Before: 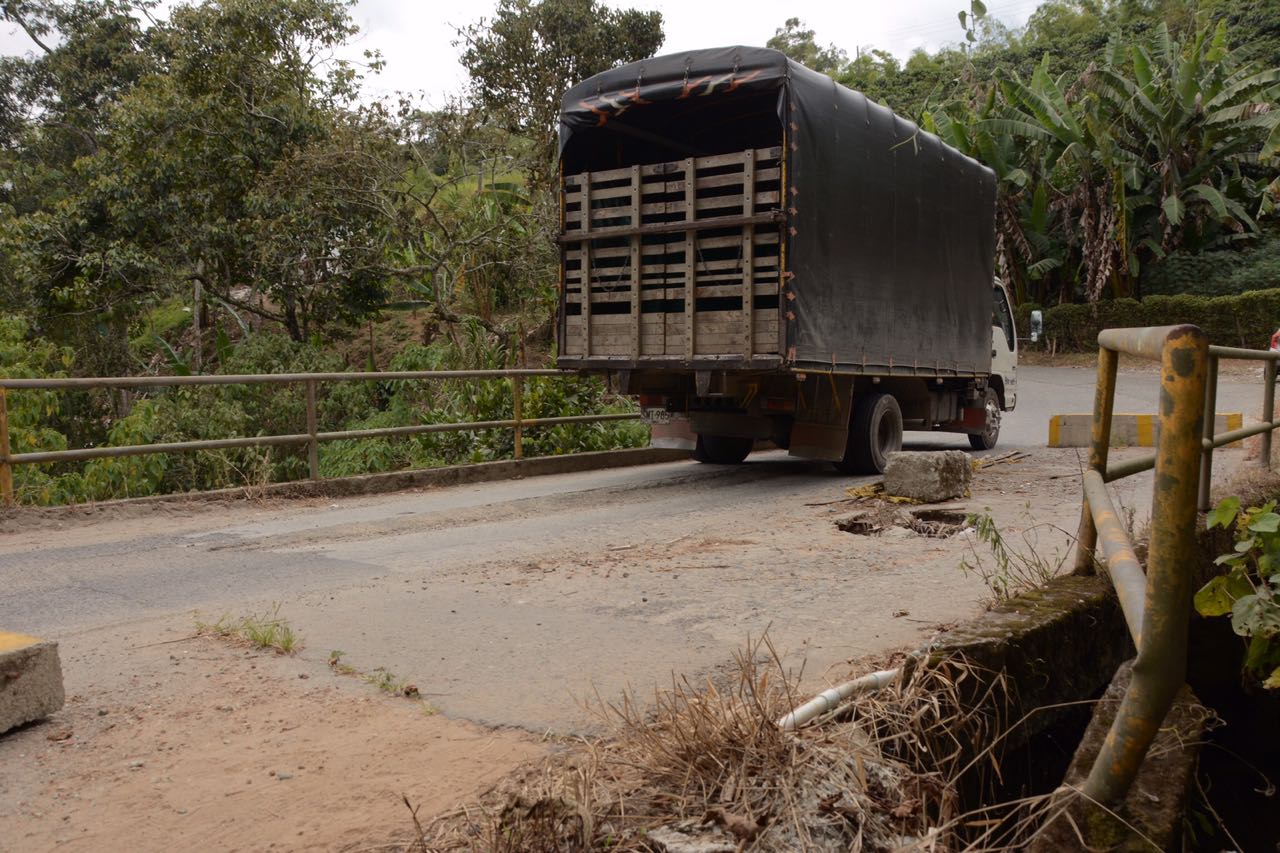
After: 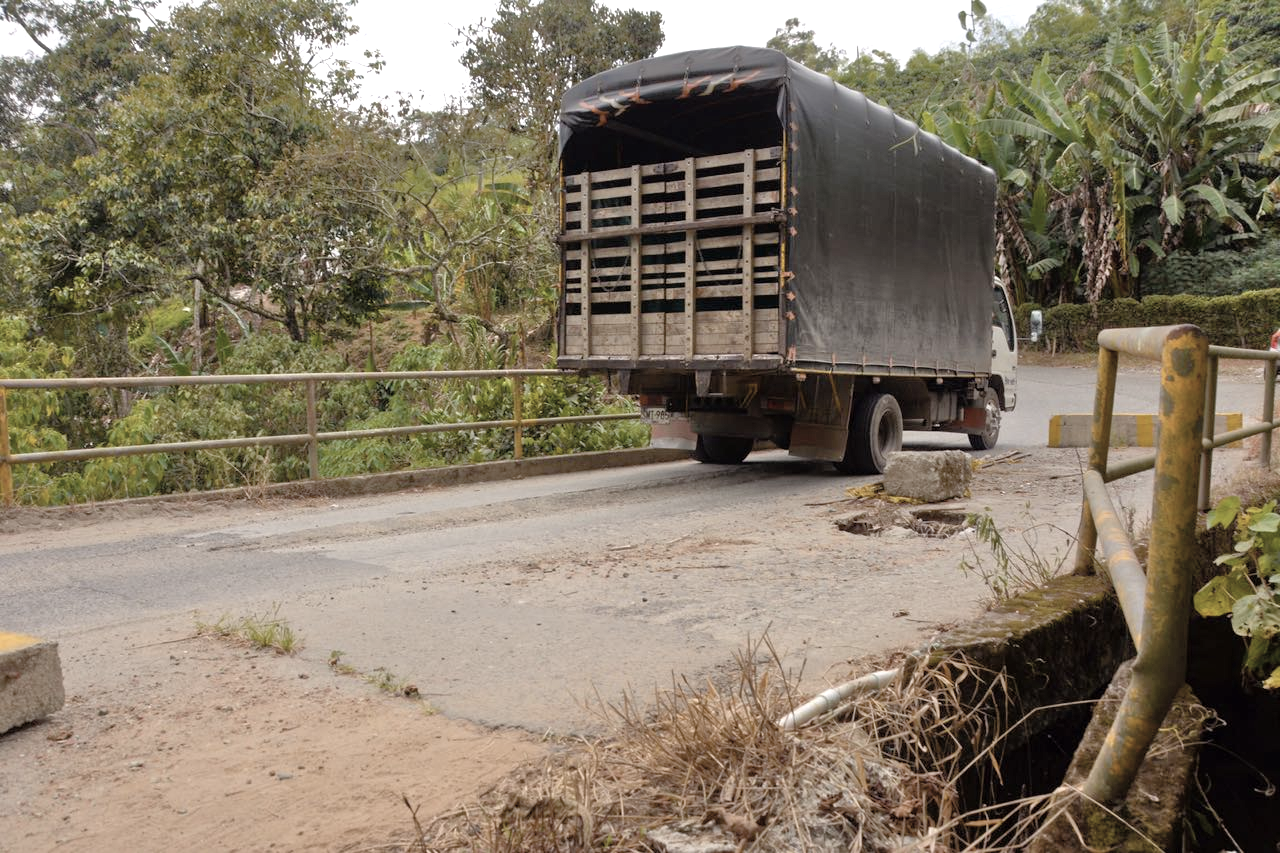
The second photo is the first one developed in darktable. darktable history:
color correction: highlights b* -0.041, saturation 0.507
color balance rgb: perceptual saturation grading › global saturation 51.024%, global vibrance 9.602%
tone equalizer: -7 EV 0.157 EV, -6 EV 0.58 EV, -5 EV 1.17 EV, -4 EV 1.32 EV, -3 EV 1.17 EV, -2 EV 0.6 EV, -1 EV 0.166 EV
exposure: exposure 0.364 EV, compensate exposure bias true, compensate highlight preservation false
